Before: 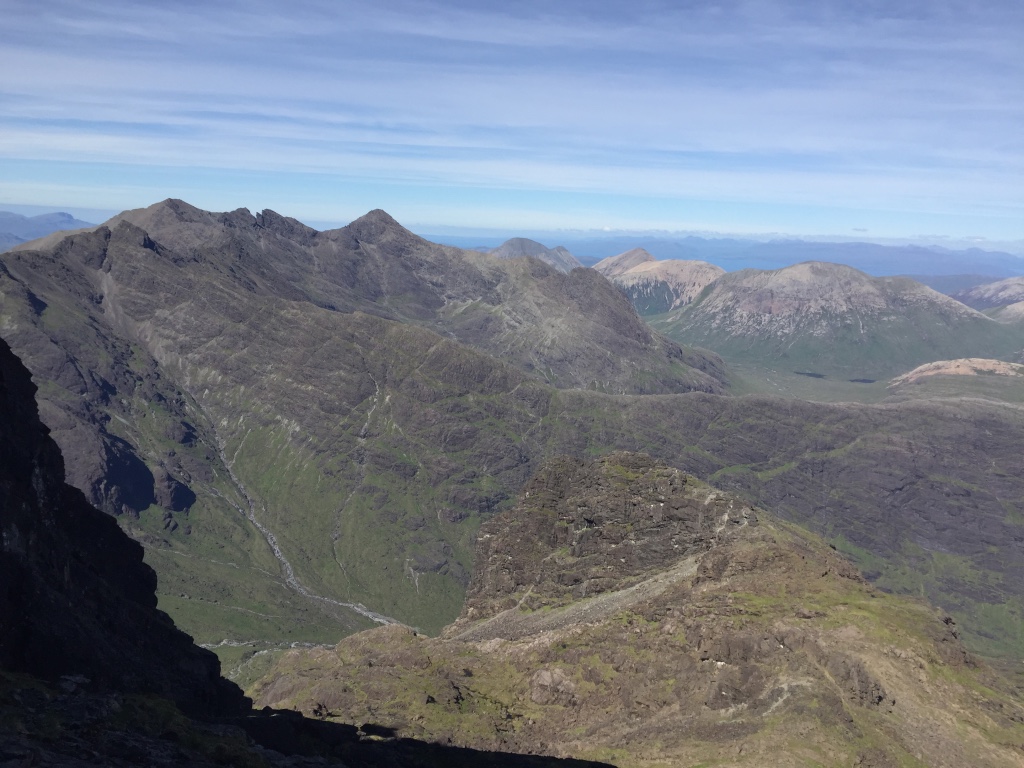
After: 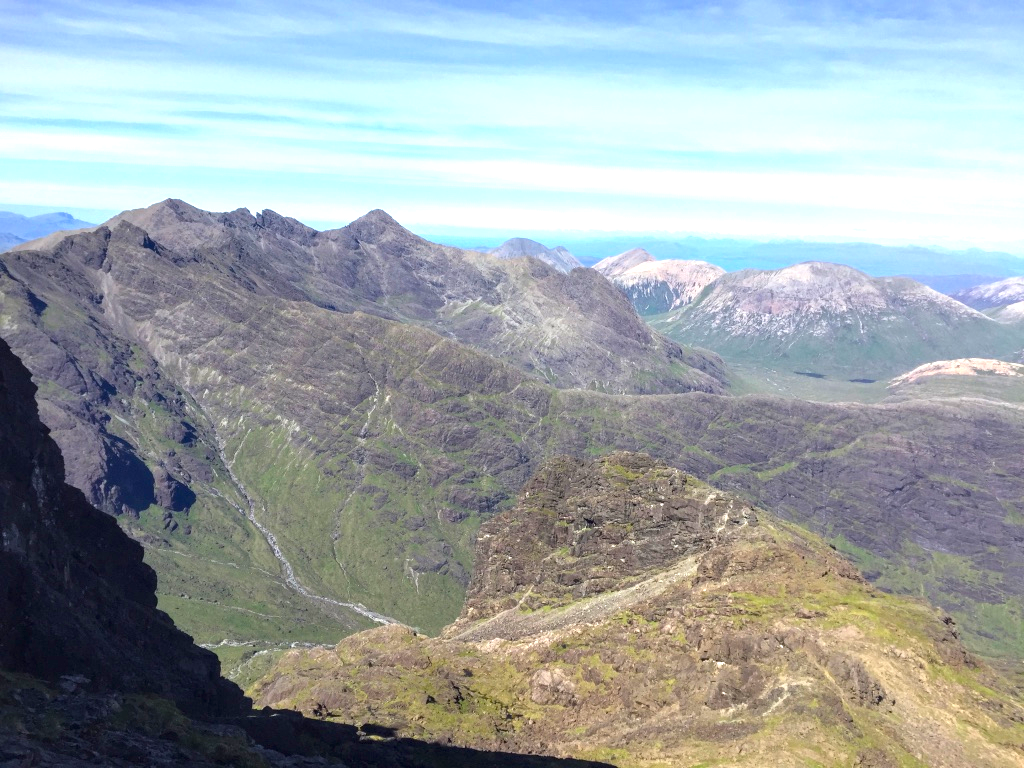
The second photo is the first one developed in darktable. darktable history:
exposure: black level correction 0, exposure 1 EV, compensate exposure bias true, compensate highlight preservation false
local contrast: detail 130%
color balance rgb: perceptual saturation grading › global saturation 30%, global vibrance 20%
